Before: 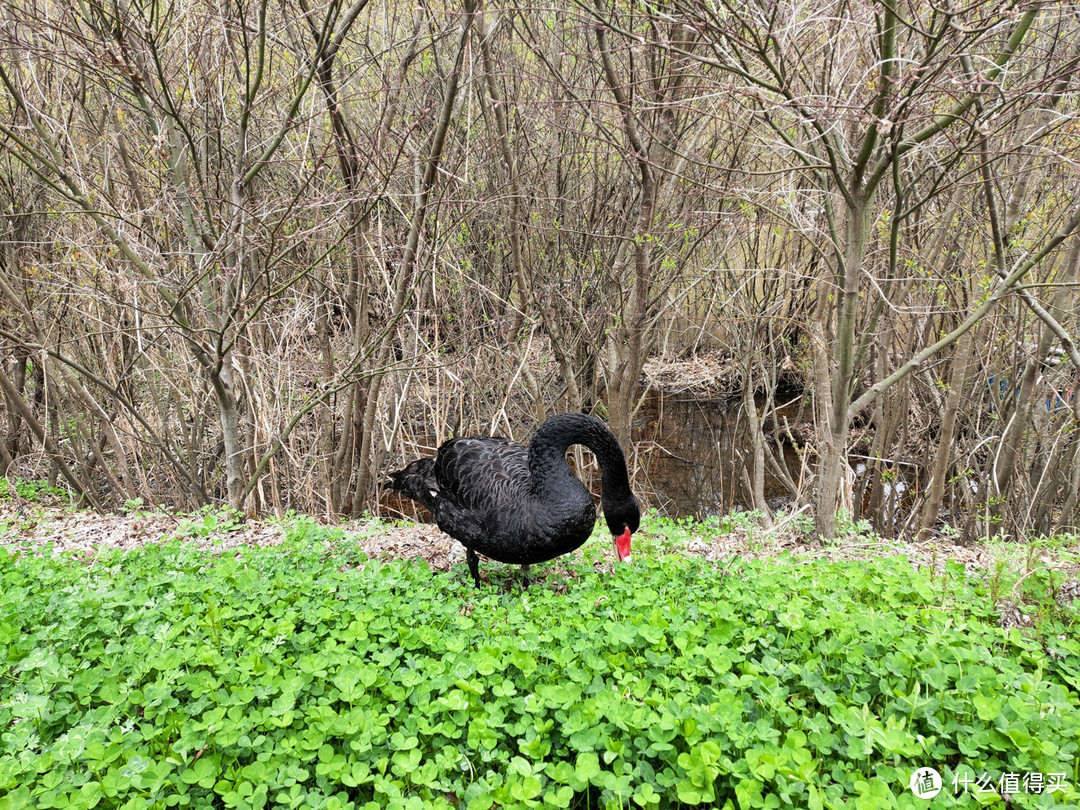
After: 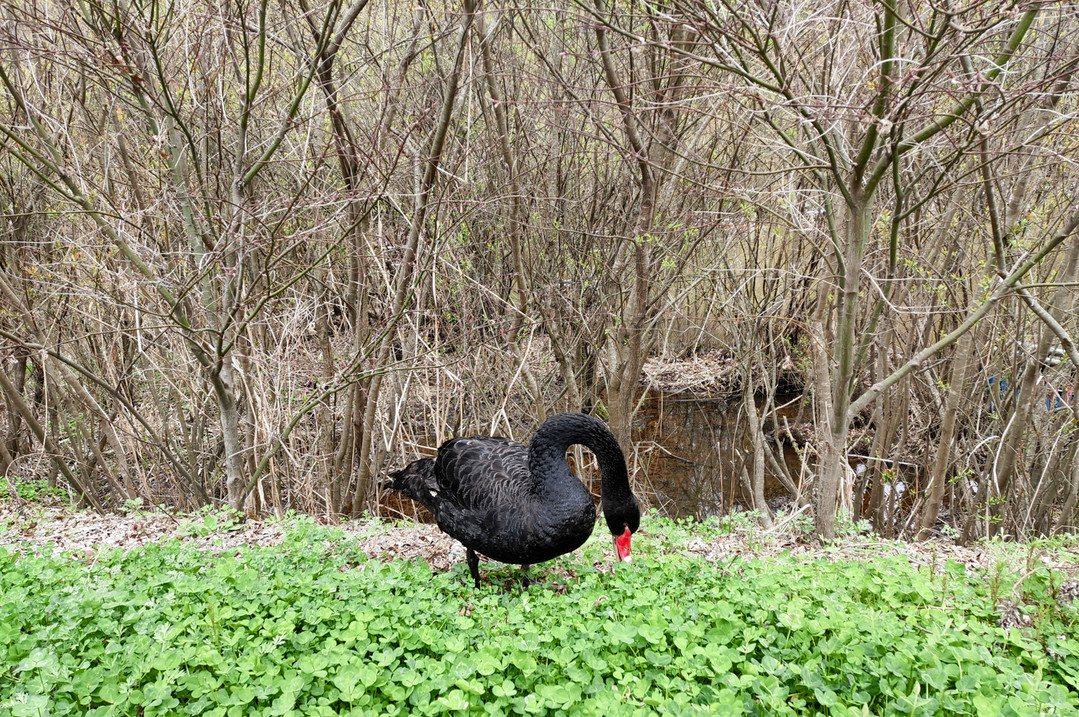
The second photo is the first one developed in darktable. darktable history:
crop and rotate: top 0%, bottom 11.387%
exposure: compensate exposure bias true, compensate highlight preservation false
color balance rgb: linear chroma grading › shadows -3.056%, linear chroma grading › highlights -3.801%, perceptual saturation grading › global saturation 20%, perceptual saturation grading › highlights -49.447%, perceptual saturation grading › shadows 25.856%, global vibrance 9.413%
color correction: highlights b* 0.044
